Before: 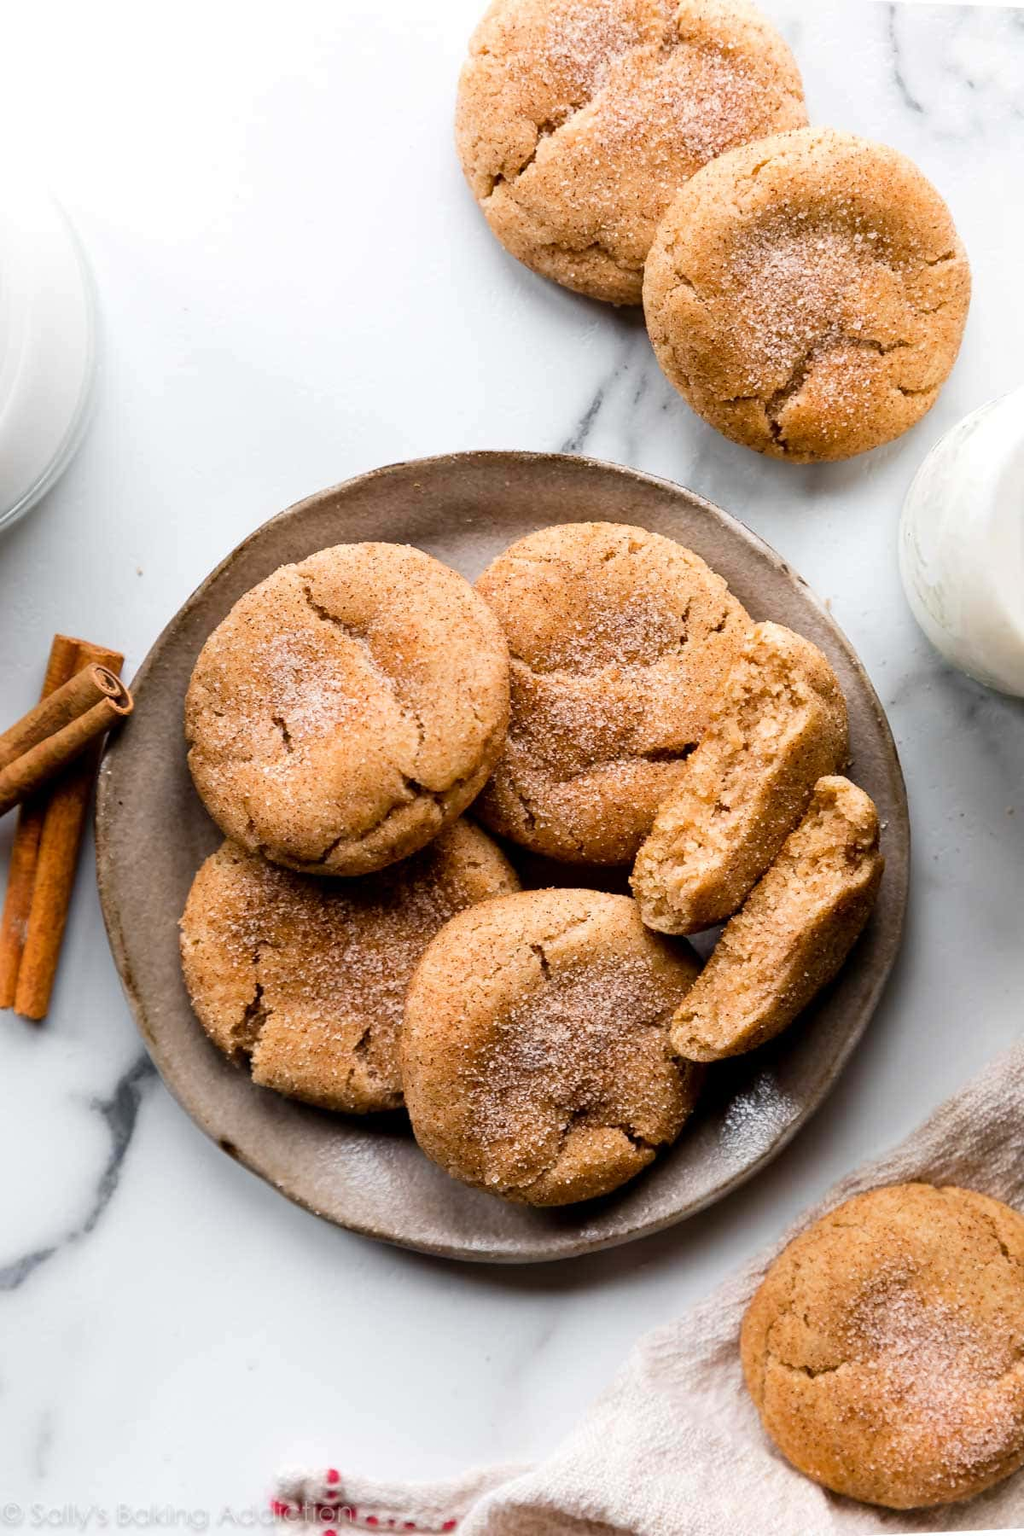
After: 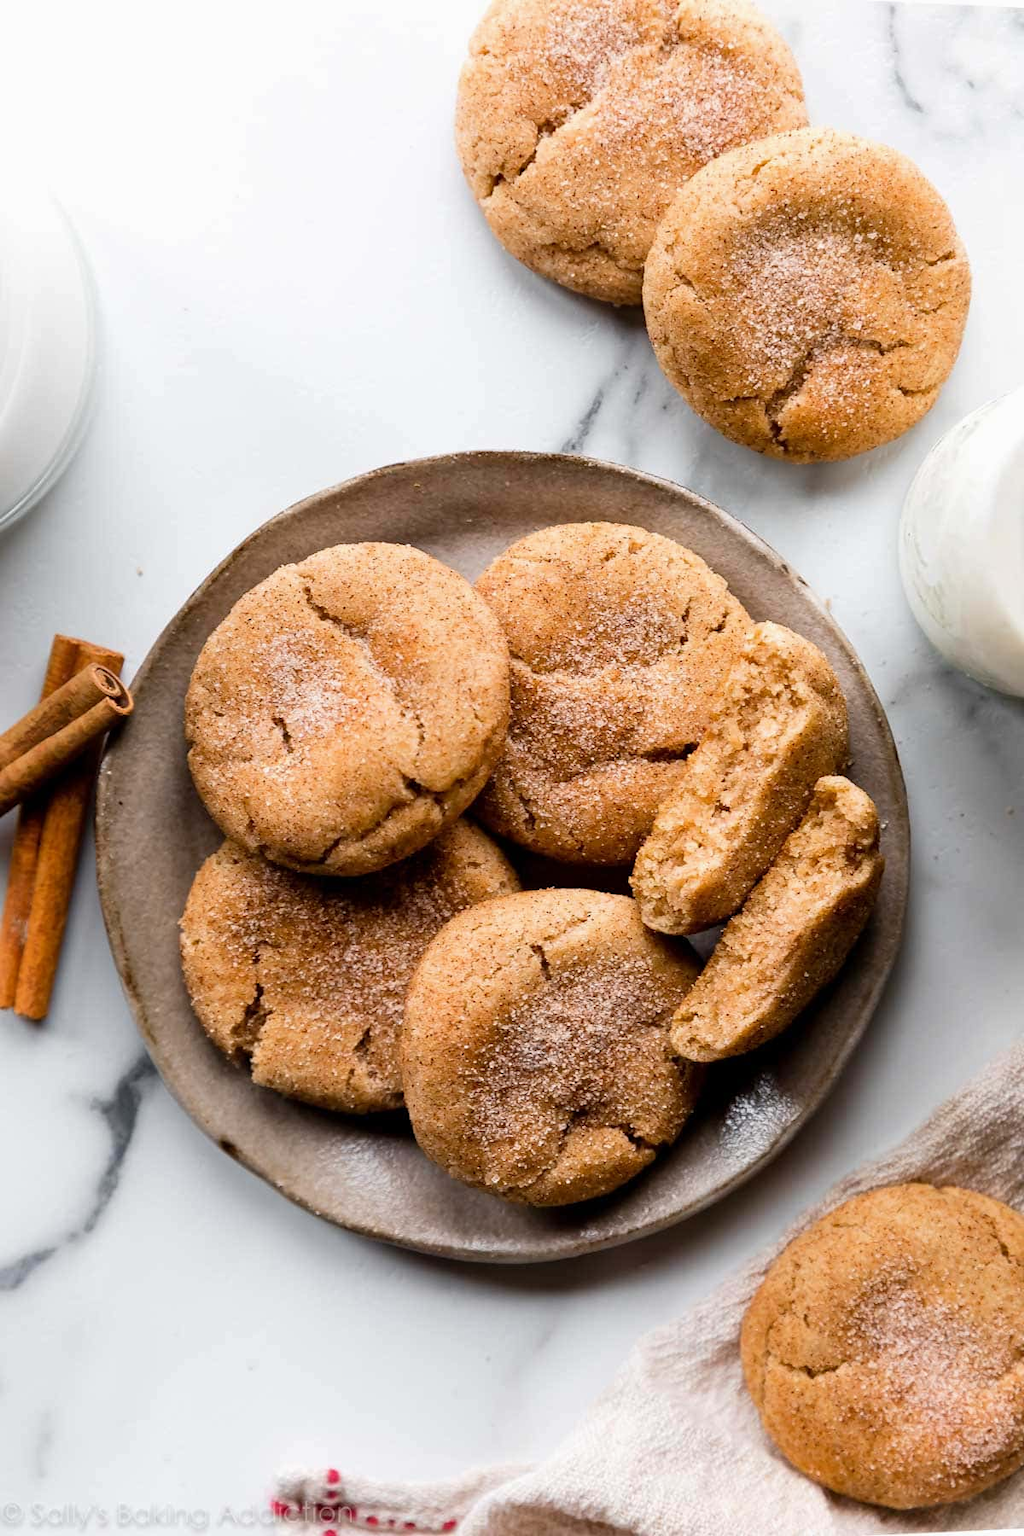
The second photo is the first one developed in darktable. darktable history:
exposure: exposure -0.04 EV, compensate highlight preservation false
